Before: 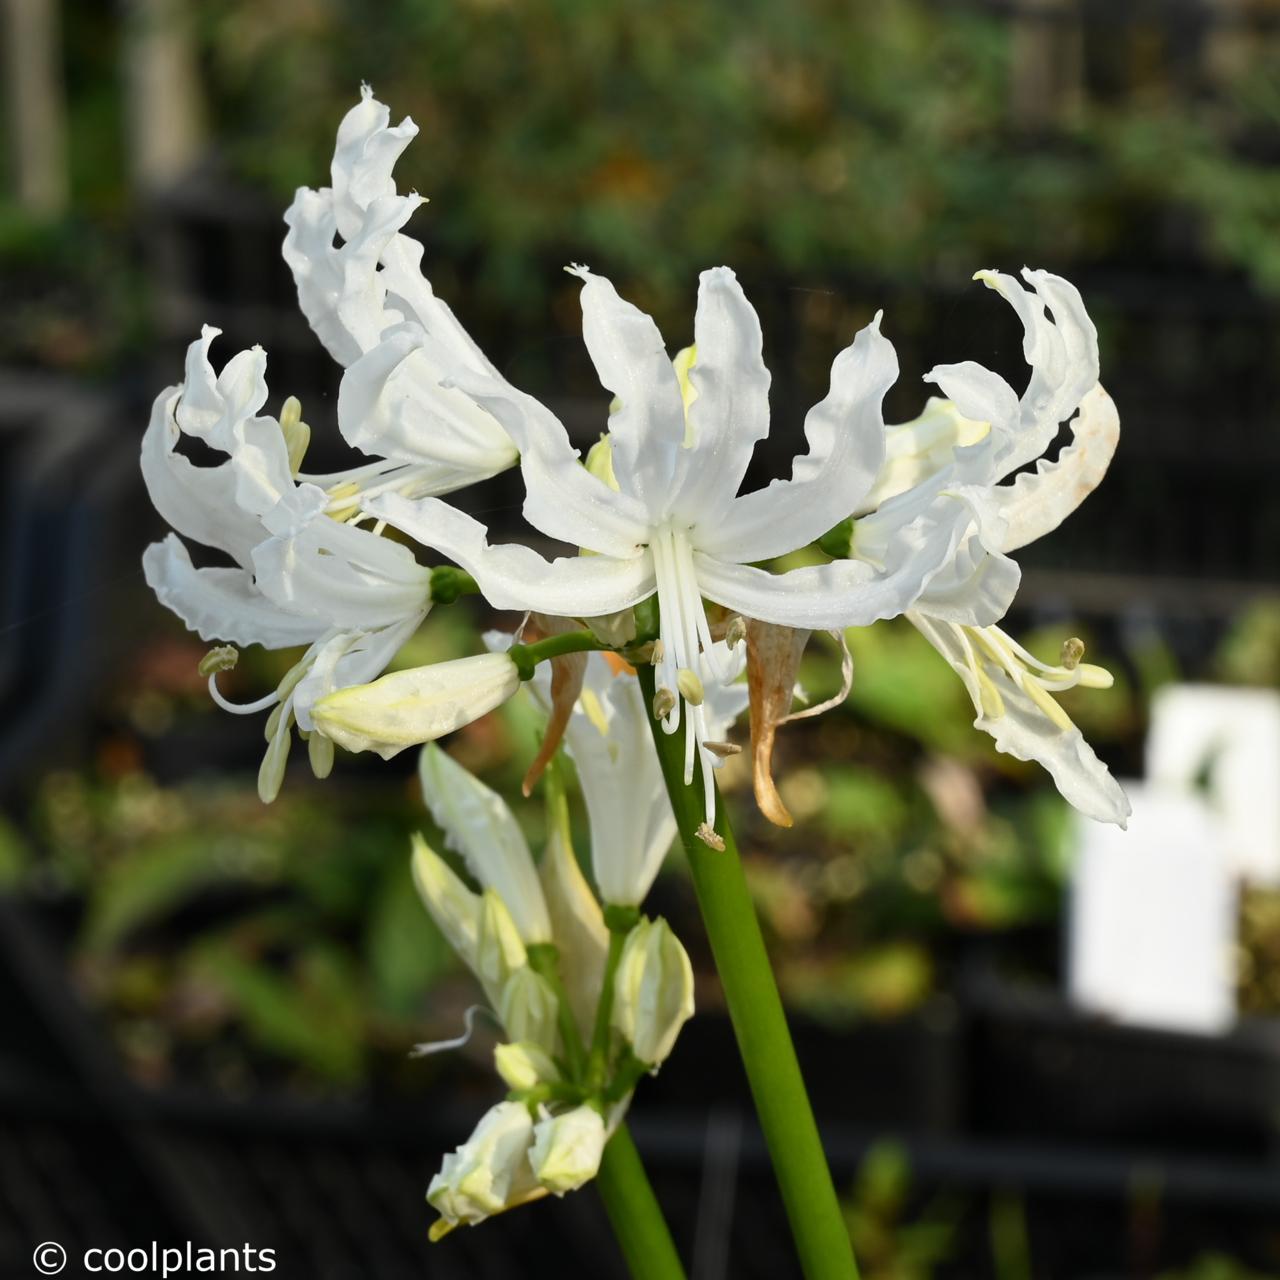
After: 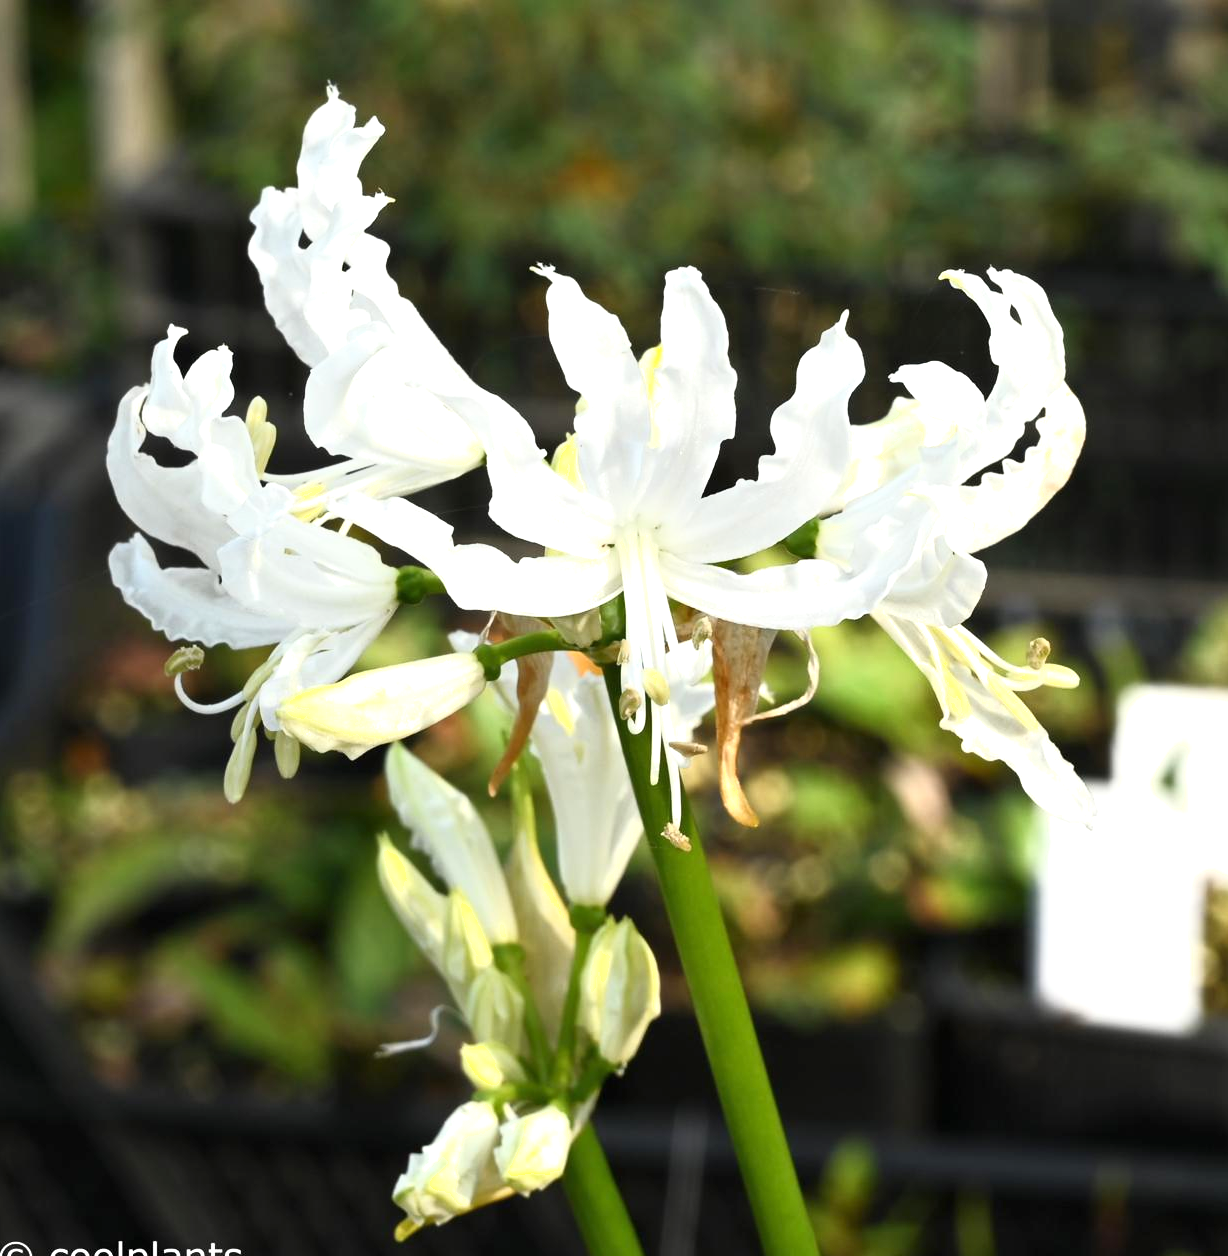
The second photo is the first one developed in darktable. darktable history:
crop and rotate: left 2.725%, right 1.268%, bottom 1.865%
exposure: black level correction 0, exposure 0.698 EV, compensate highlight preservation false
shadows and highlights: shadows -0.055, highlights 41.67
